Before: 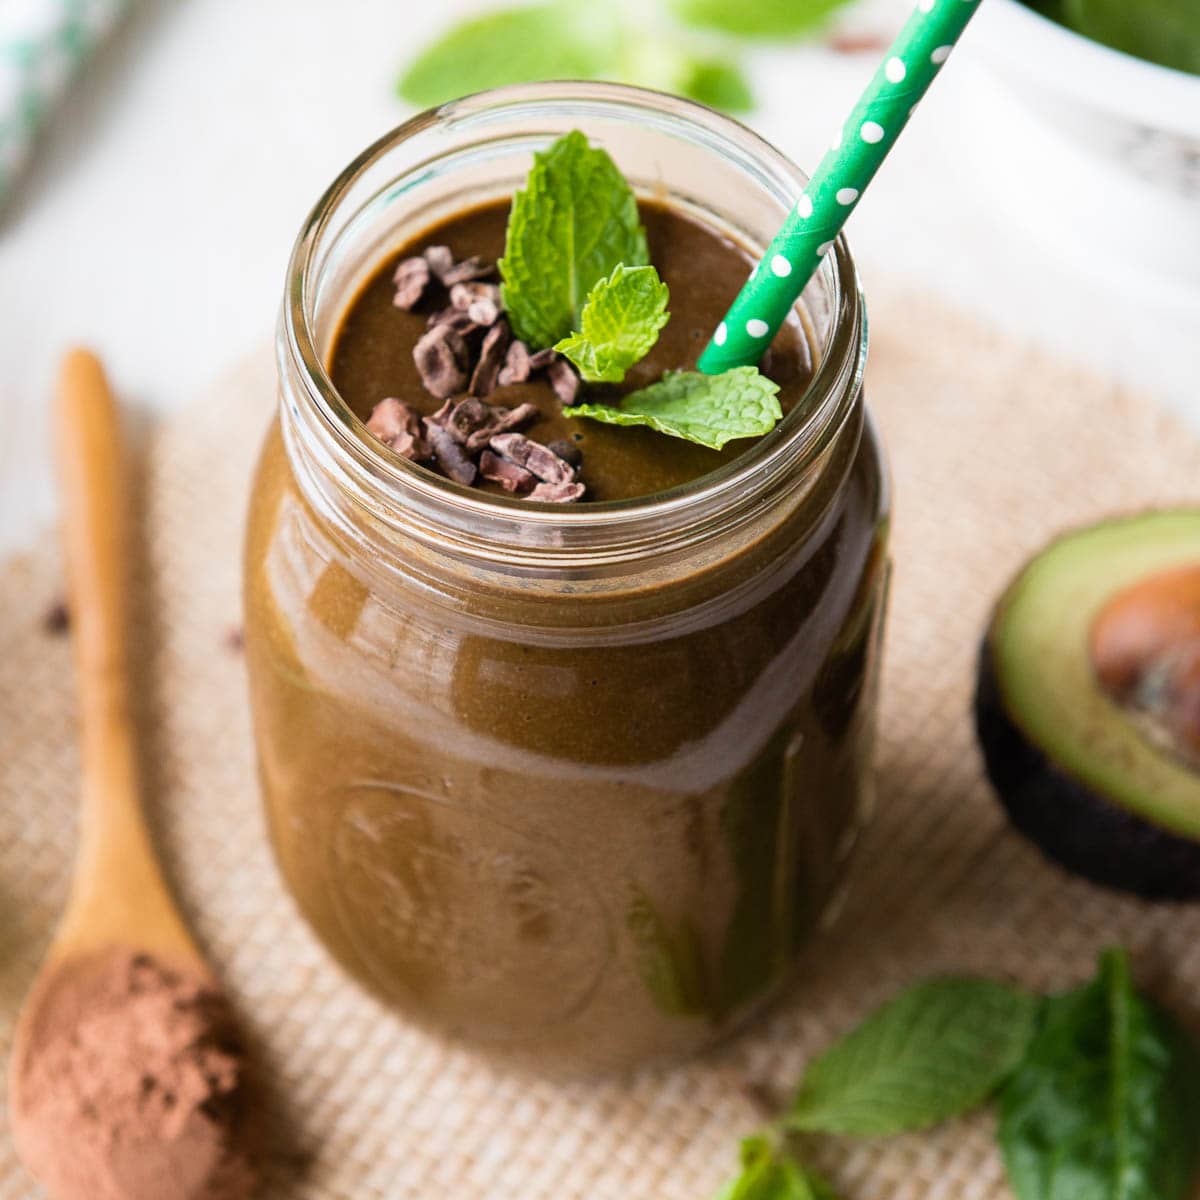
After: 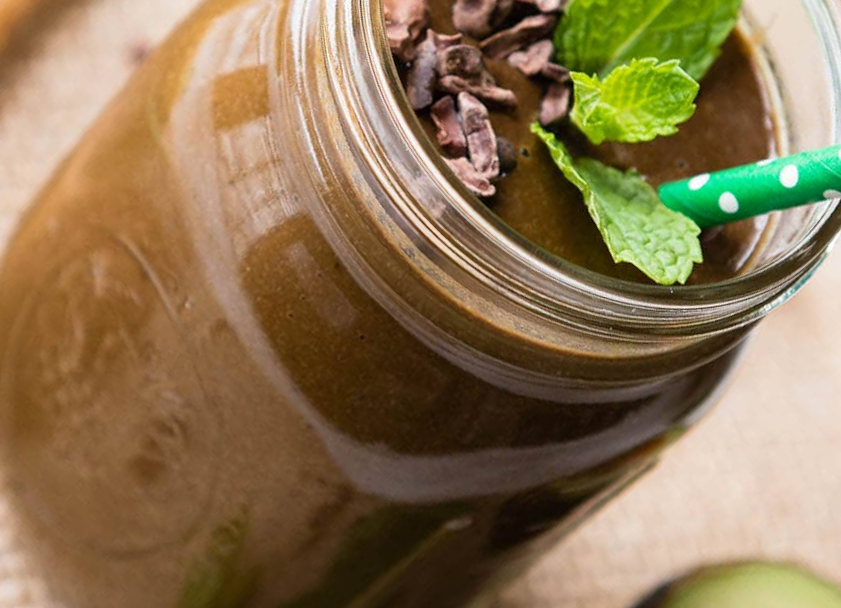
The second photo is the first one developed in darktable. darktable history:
crop and rotate: angle -45.21°, top 16.671%, right 0.818%, bottom 11.644%
